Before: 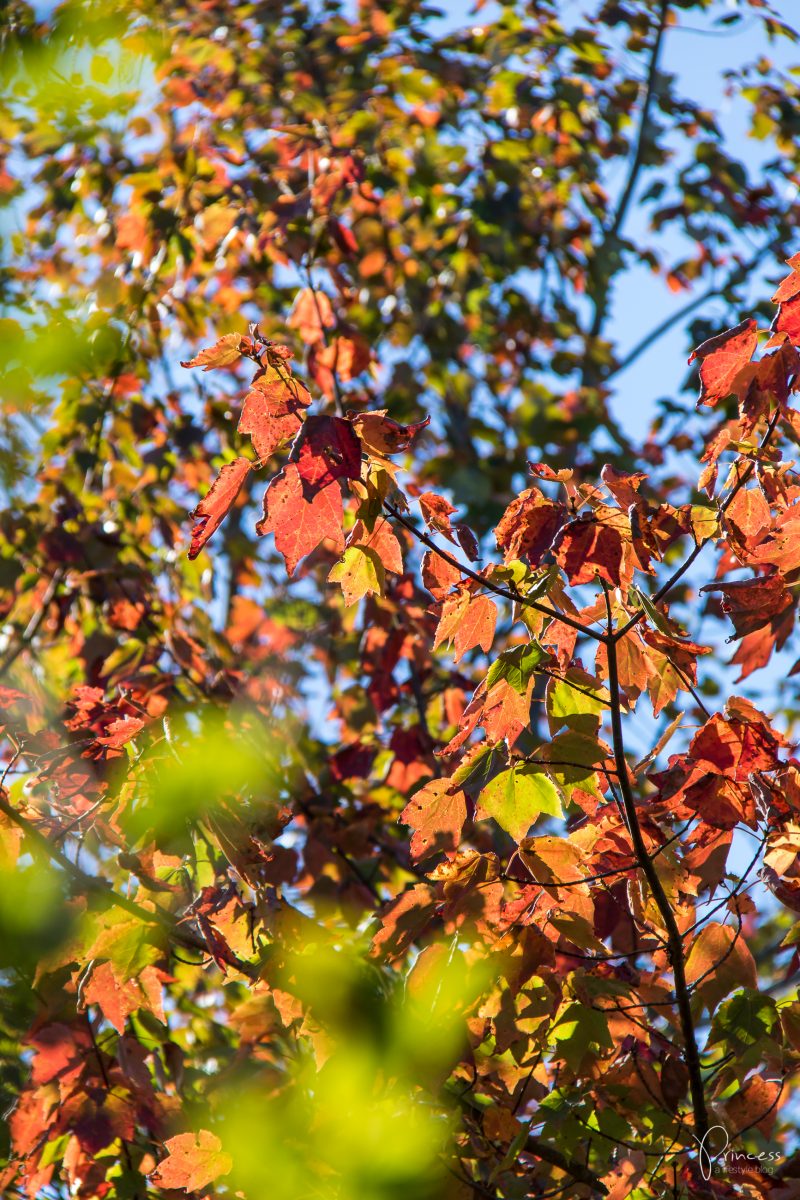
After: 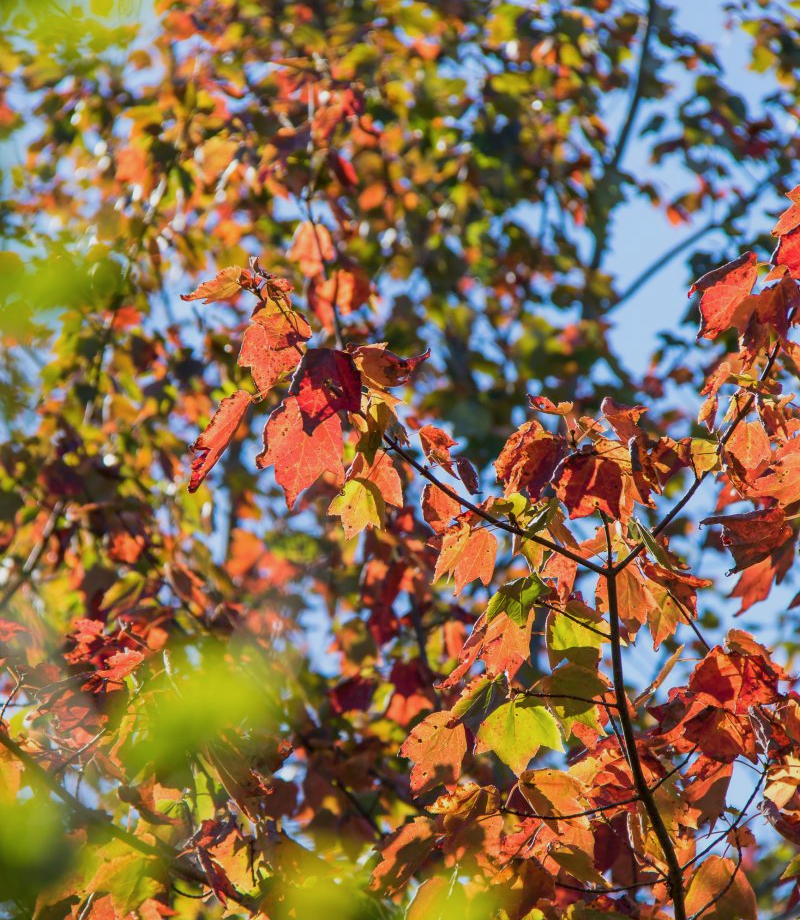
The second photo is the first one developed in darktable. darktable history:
color balance rgb: perceptual saturation grading › global saturation -0.31%, global vibrance -8%, contrast -13%, saturation formula JzAzBz (2021)
crop: top 5.667%, bottom 17.637%
exposure: compensate highlight preservation false
